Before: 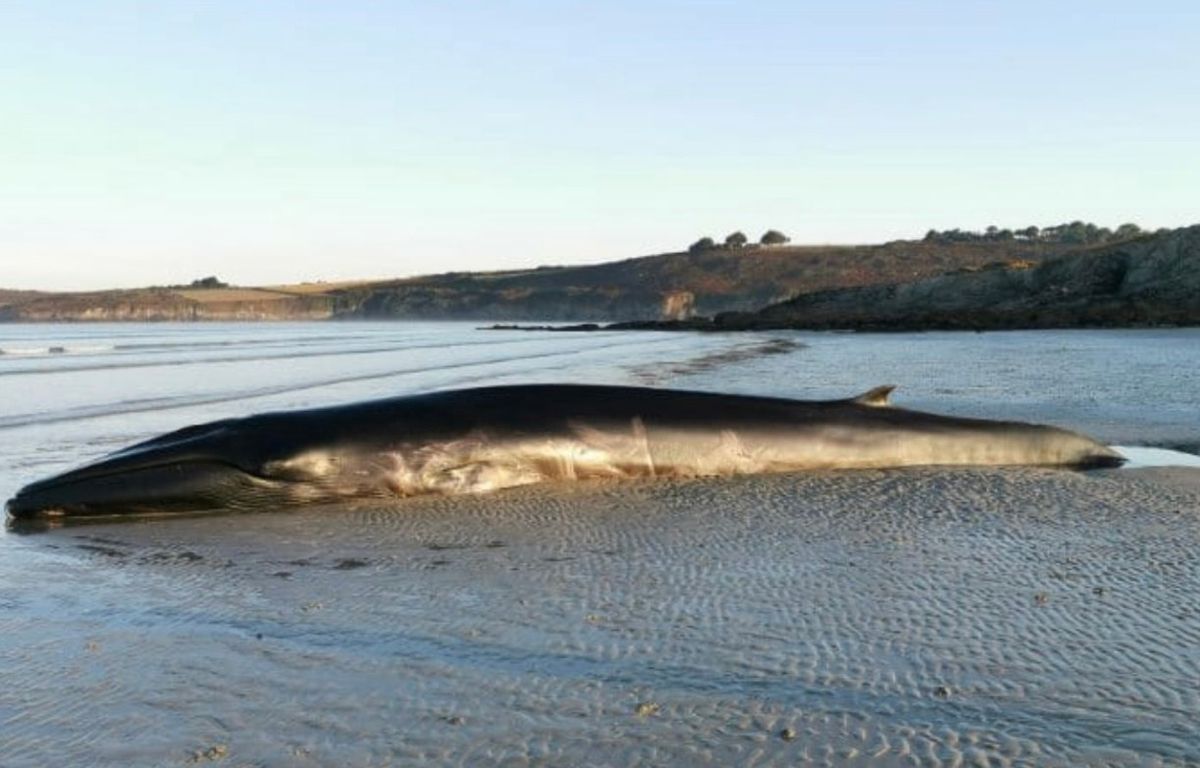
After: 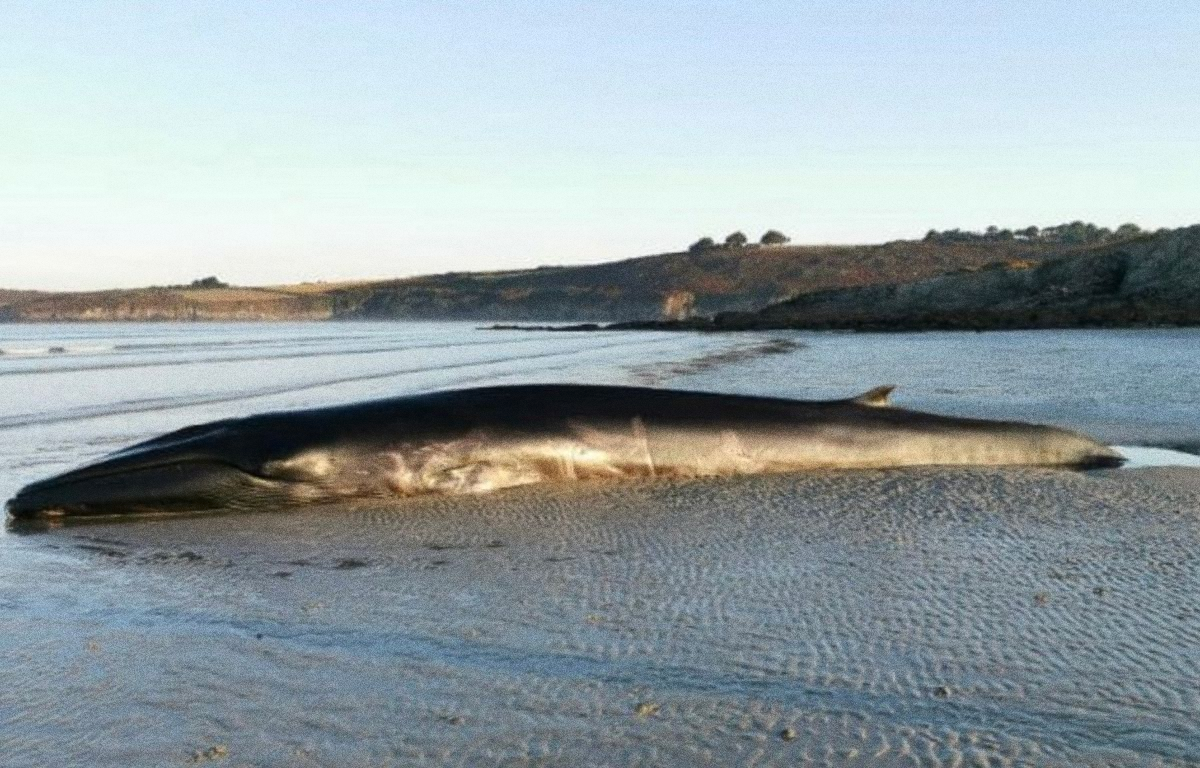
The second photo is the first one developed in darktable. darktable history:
grain: coarseness 0.09 ISO, strength 40%
